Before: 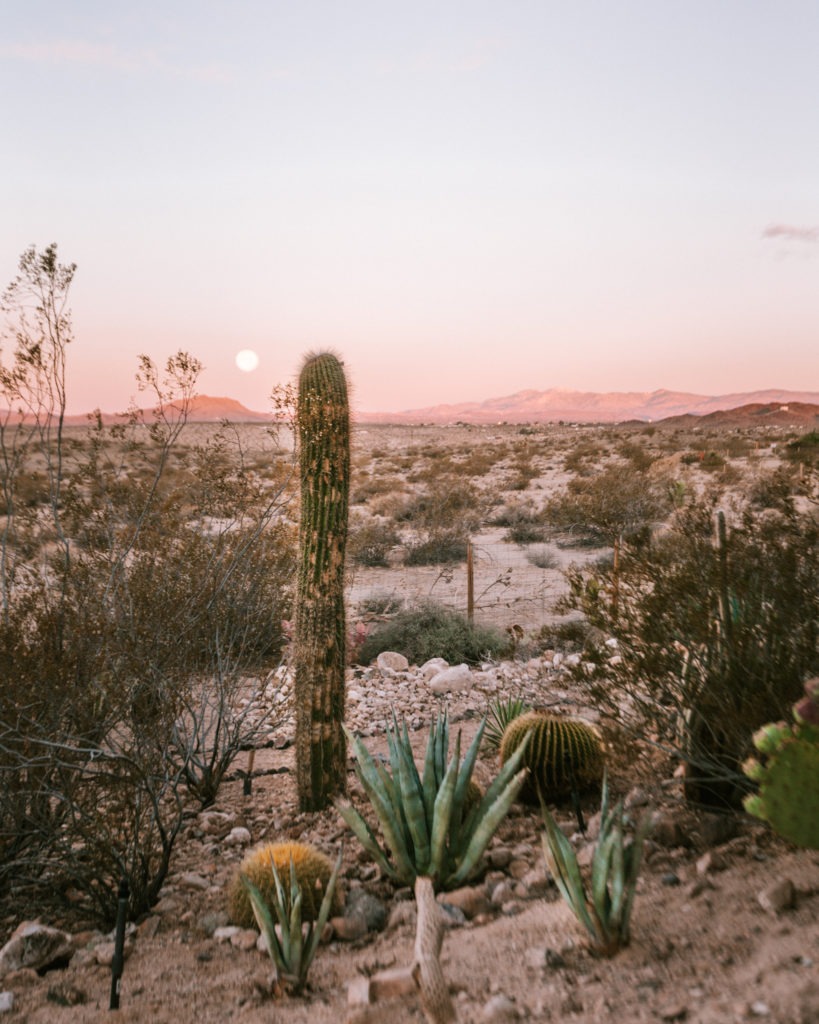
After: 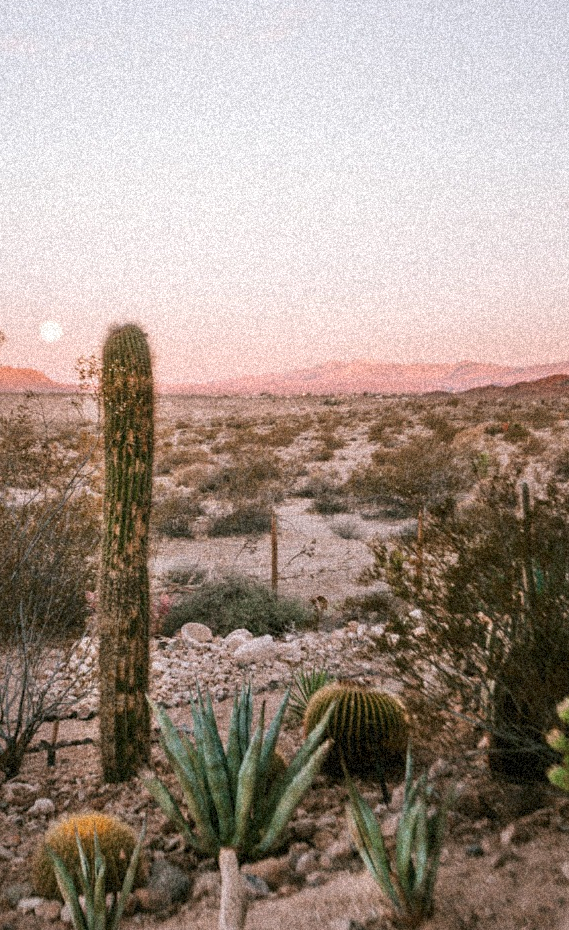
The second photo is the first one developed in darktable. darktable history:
grain: coarseness 46.9 ISO, strength 50.21%, mid-tones bias 0%
crop and rotate: left 24.034%, top 2.838%, right 6.406%, bottom 6.299%
